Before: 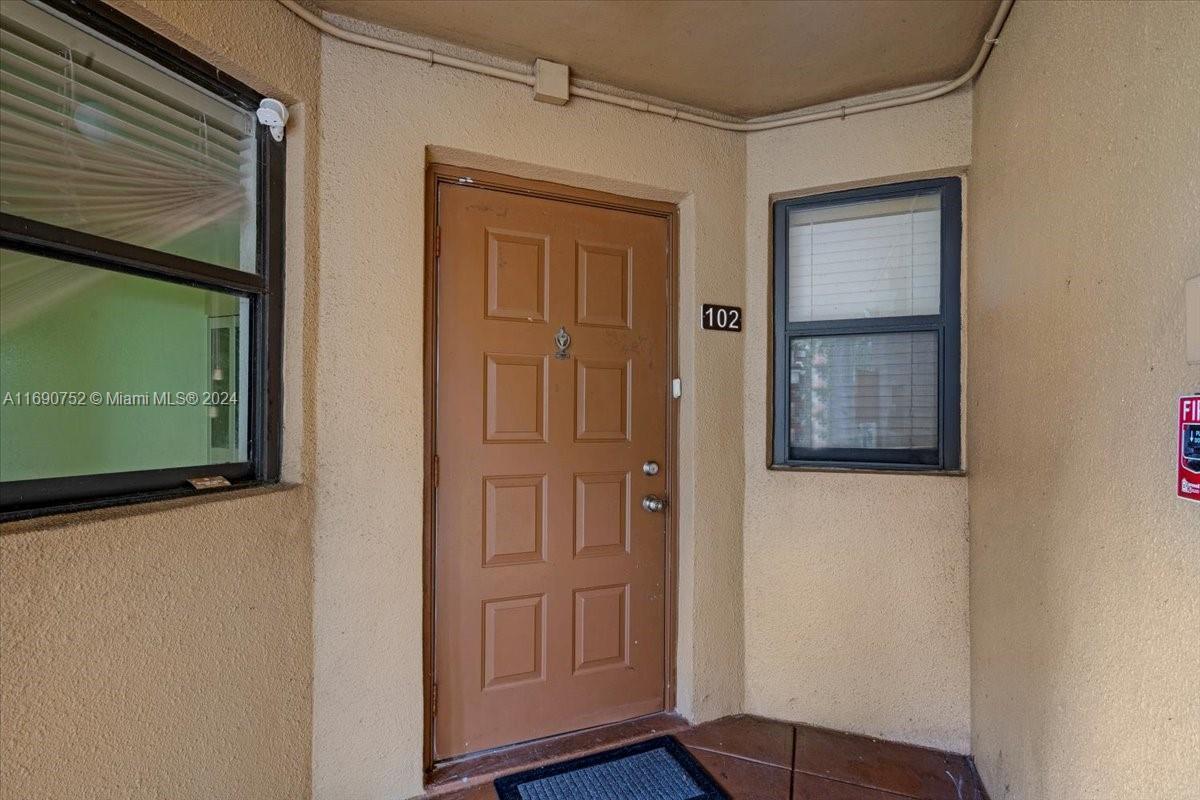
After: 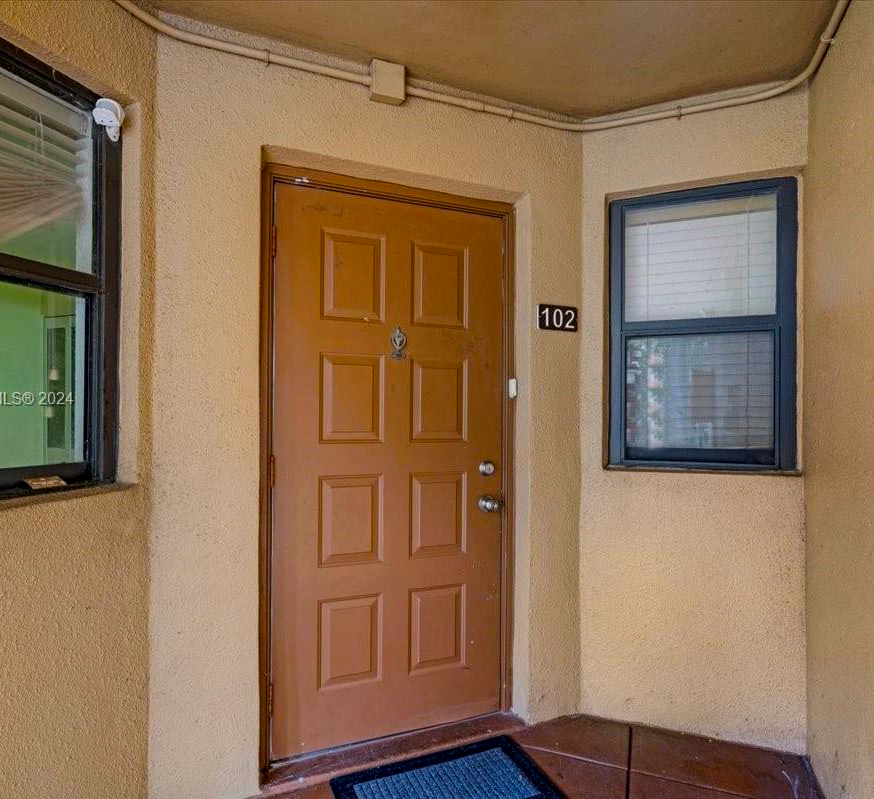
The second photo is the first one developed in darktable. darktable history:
local contrast: highlights 103%, shadows 100%, detail 119%, midtone range 0.2
crop: left 13.679%, top 0%, right 13.41%
color balance rgb: highlights gain › chroma 1.079%, highlights gain › hue 60.17°, perceptual saturation grading › global saturation 30.456%, global vibrance 20%
